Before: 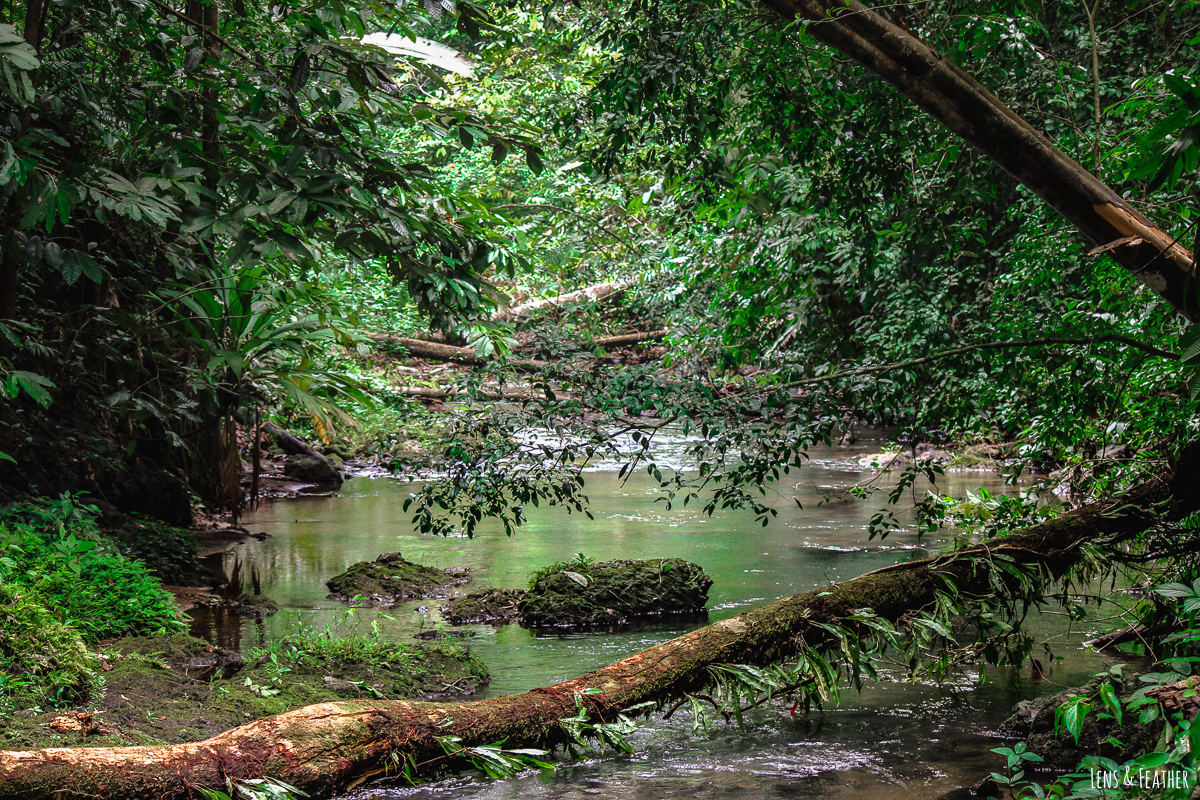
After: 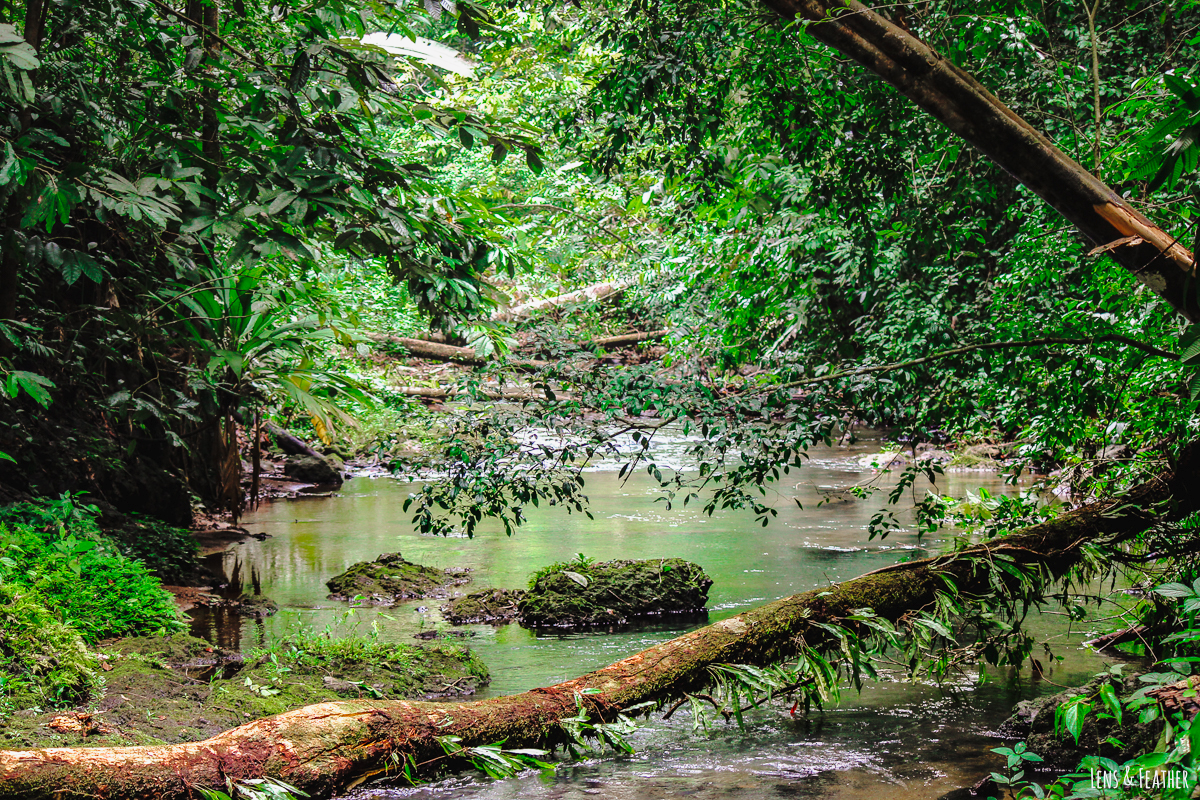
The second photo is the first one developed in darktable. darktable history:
base curve: curves: ch0 [(0, 0) (0.028, 0.03) (0.121, 0.232) (0.46, 0.748) (0.859, 0.968) (1, 1)], preserve colors none
tone equalizer: -8 EV 0.284 EV, -7 EV 0.387 EV, -6 EV 0.425 EV, -5 EV 0.276 EV, -3 EV -0.271 EV, -2 EV -0.435 EV, -1 EV -0.429 EV, +0 EV -0.242 EV, edges refinement/feathering 500, mask exposure compensation -1.57 EV, preserve details no
